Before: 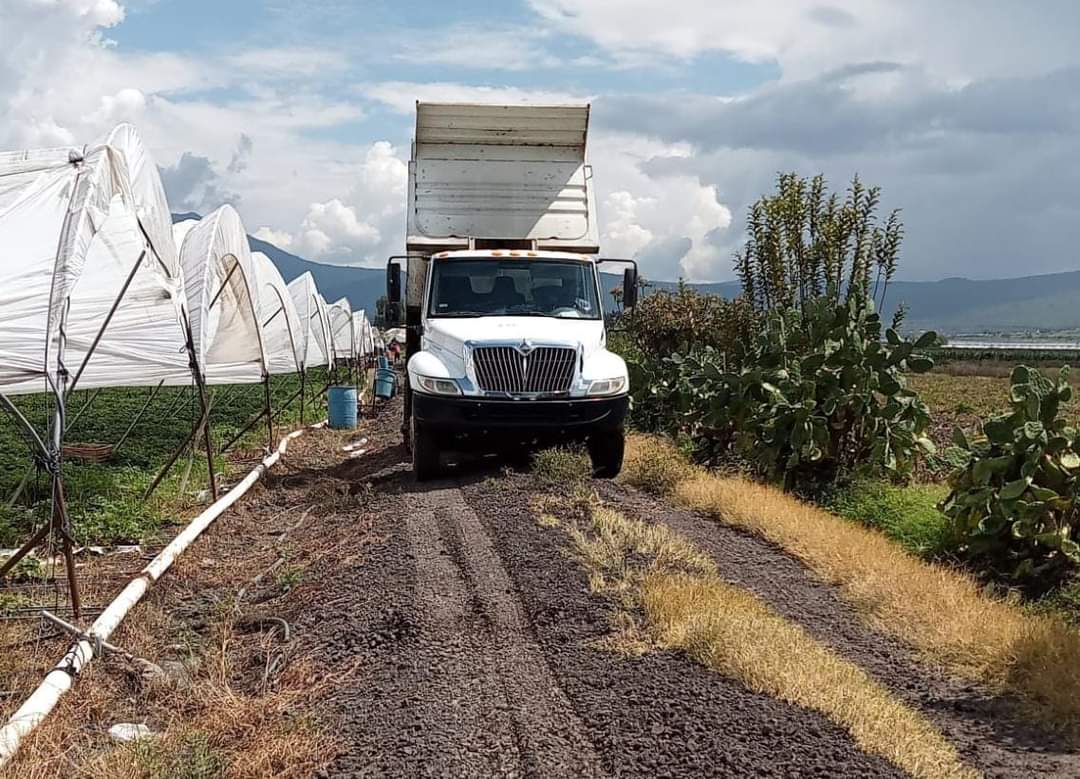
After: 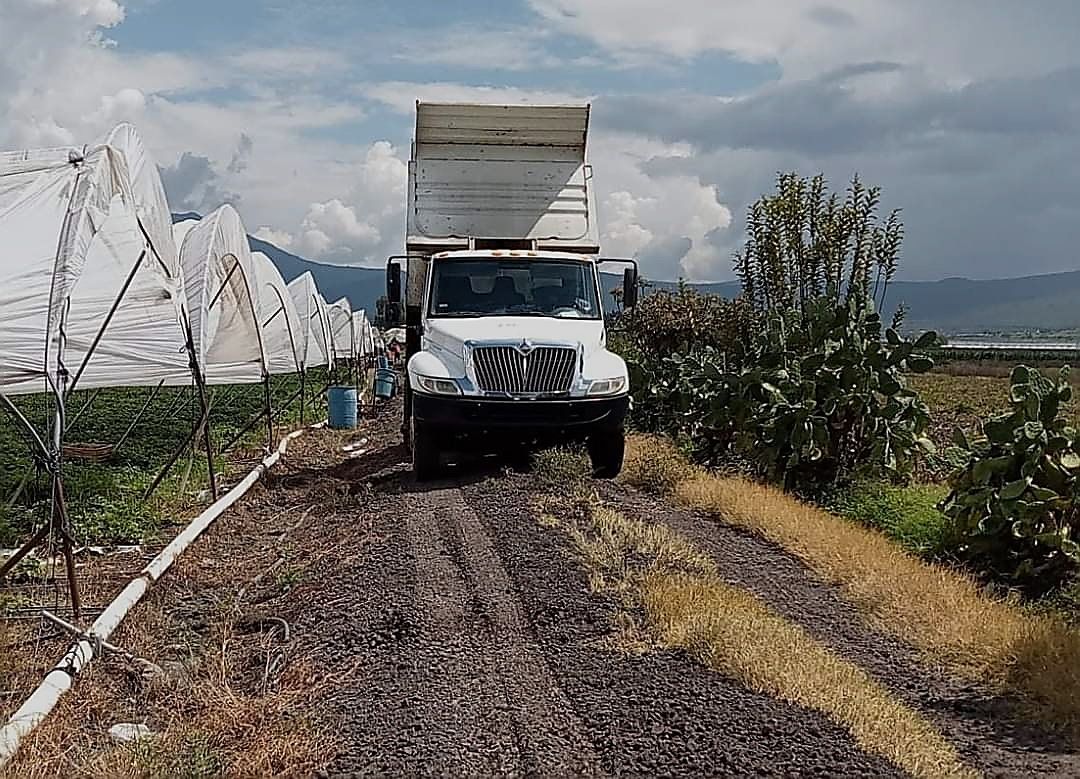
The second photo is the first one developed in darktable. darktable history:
sharpen: radius 1.4, amount 1.25, threshold 0.7
exposure: exposure -0.582 EV, compensate highlight preservation false
